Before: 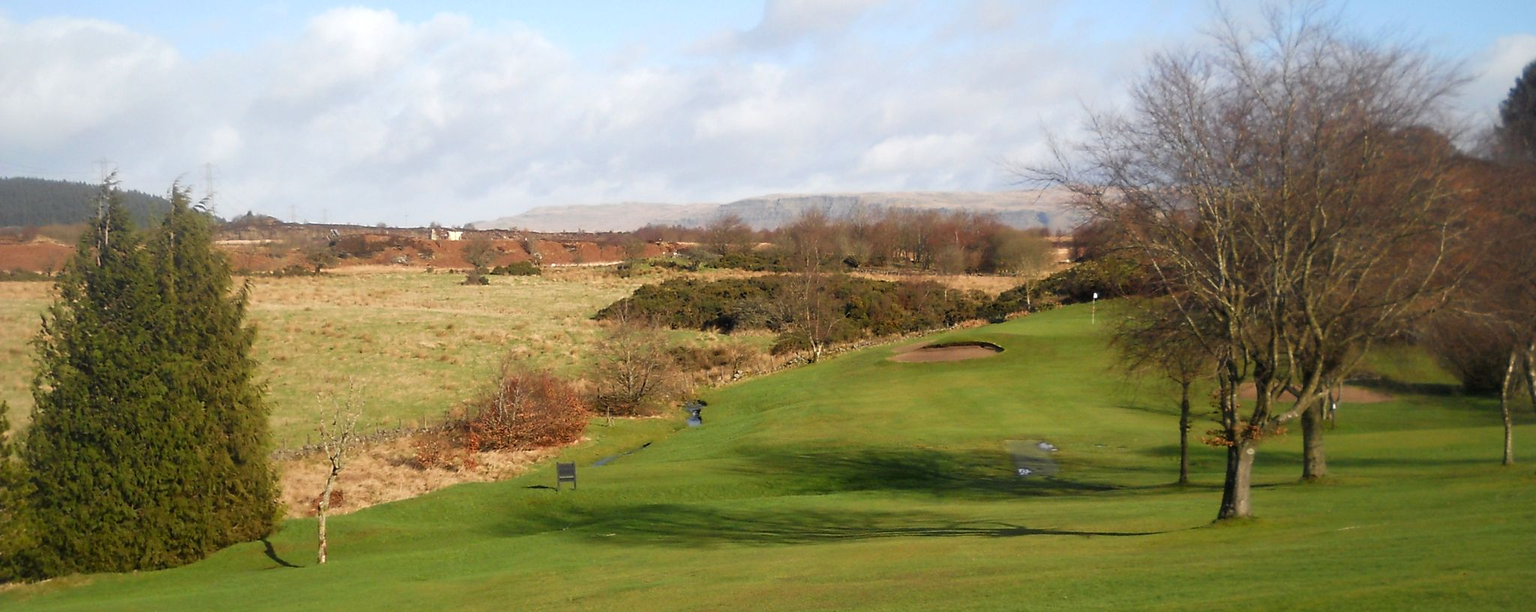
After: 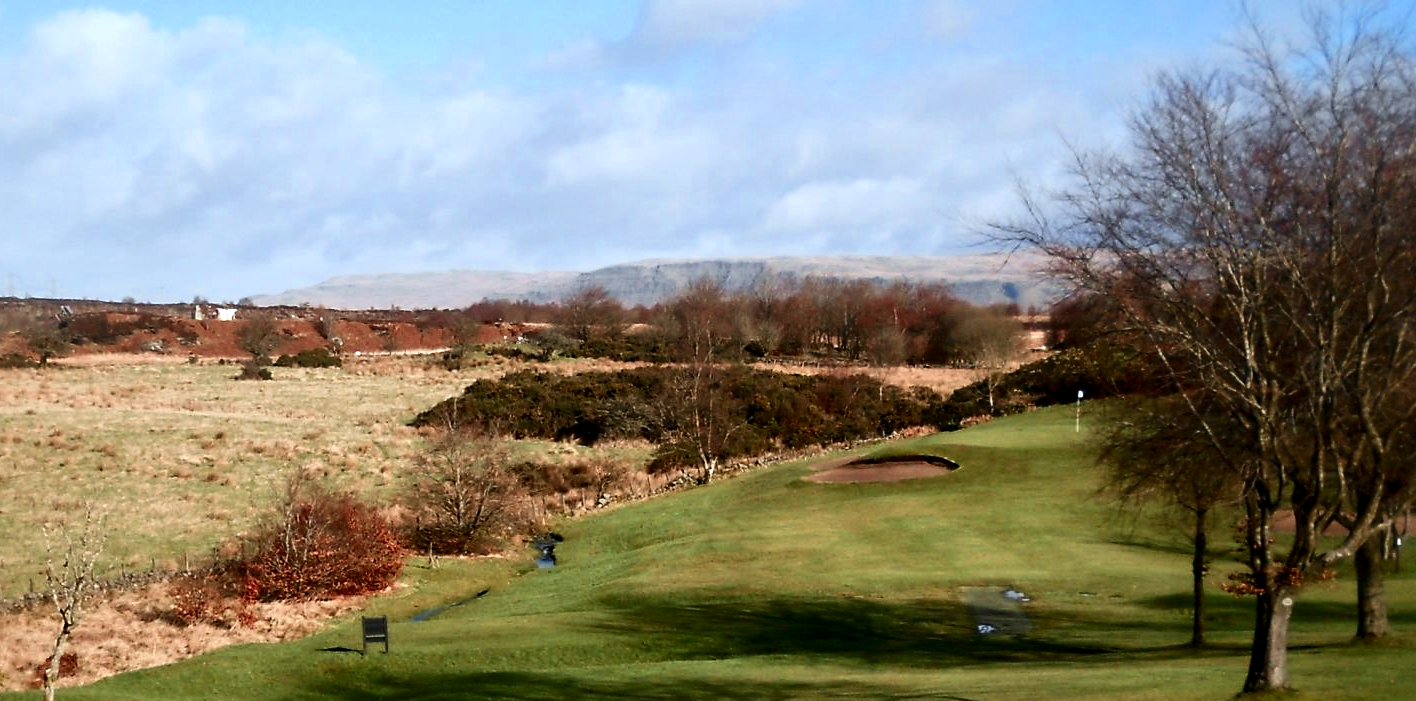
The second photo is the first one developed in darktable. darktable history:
contrast brightness saturation: contrast 0.218, brightness -0.183, saturation 0.242
crop: left 18.592%, right 12.266%, bottom 14.08%
color zones: curves: ch0 [(0, 0.473) (0.001, 0.473) (0.226, 0.548) (0.4, 0.589) (0.525, 0.54) (0.728, 0.403) (0.999, 0.473) (1, 0.473)]; ch1 [(0, 0.619) (0.001, 0.619) (0.234, 0.388) (0.4, 0.372) (0.528, 0.422) (0.732, 0.53) (0.999, 0.619) (1, 0.619)]; ch2 [(0, 0.547) (0.001, 0.547) (0.226, 0.45) (0.4, 0.525) (0.525, 0.585) (0.8, 0.511) (0.999, 0.547) (1, 0.547)]
levels: white 99.97%, levels [0.016, 0.5, 0.996]
local contrast: mode bilateral grid, contrast 19, coarseness 50, detail 120%, midtone range 0.2
tone equalizer: -8 EV -1.88 EV, -7 EV -1.17 EV, -6 EV -1.62 EV
color correction: highlights a* -3.86, highlights b* -11.12
